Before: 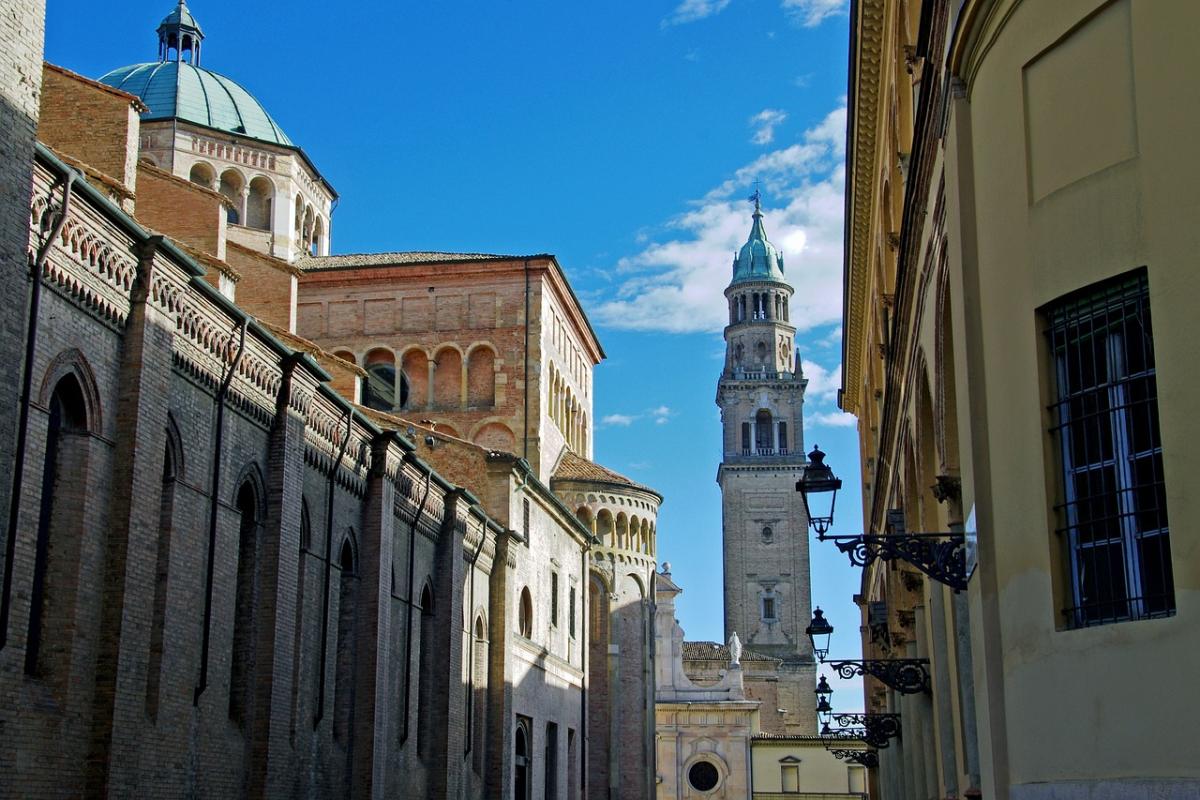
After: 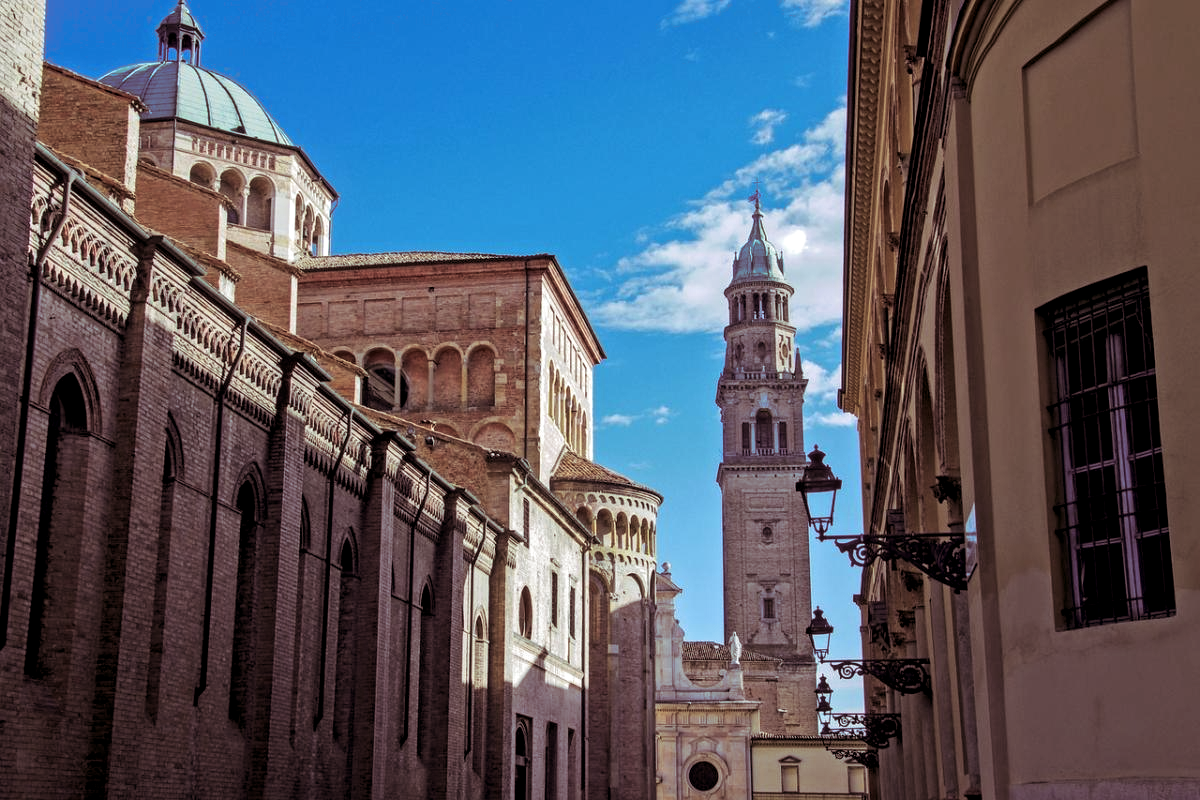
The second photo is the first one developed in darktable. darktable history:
local contrast: on, module defaults
split-toning: shadows › saturation 0.41, highlights › saturation 0, compress 33.55%
